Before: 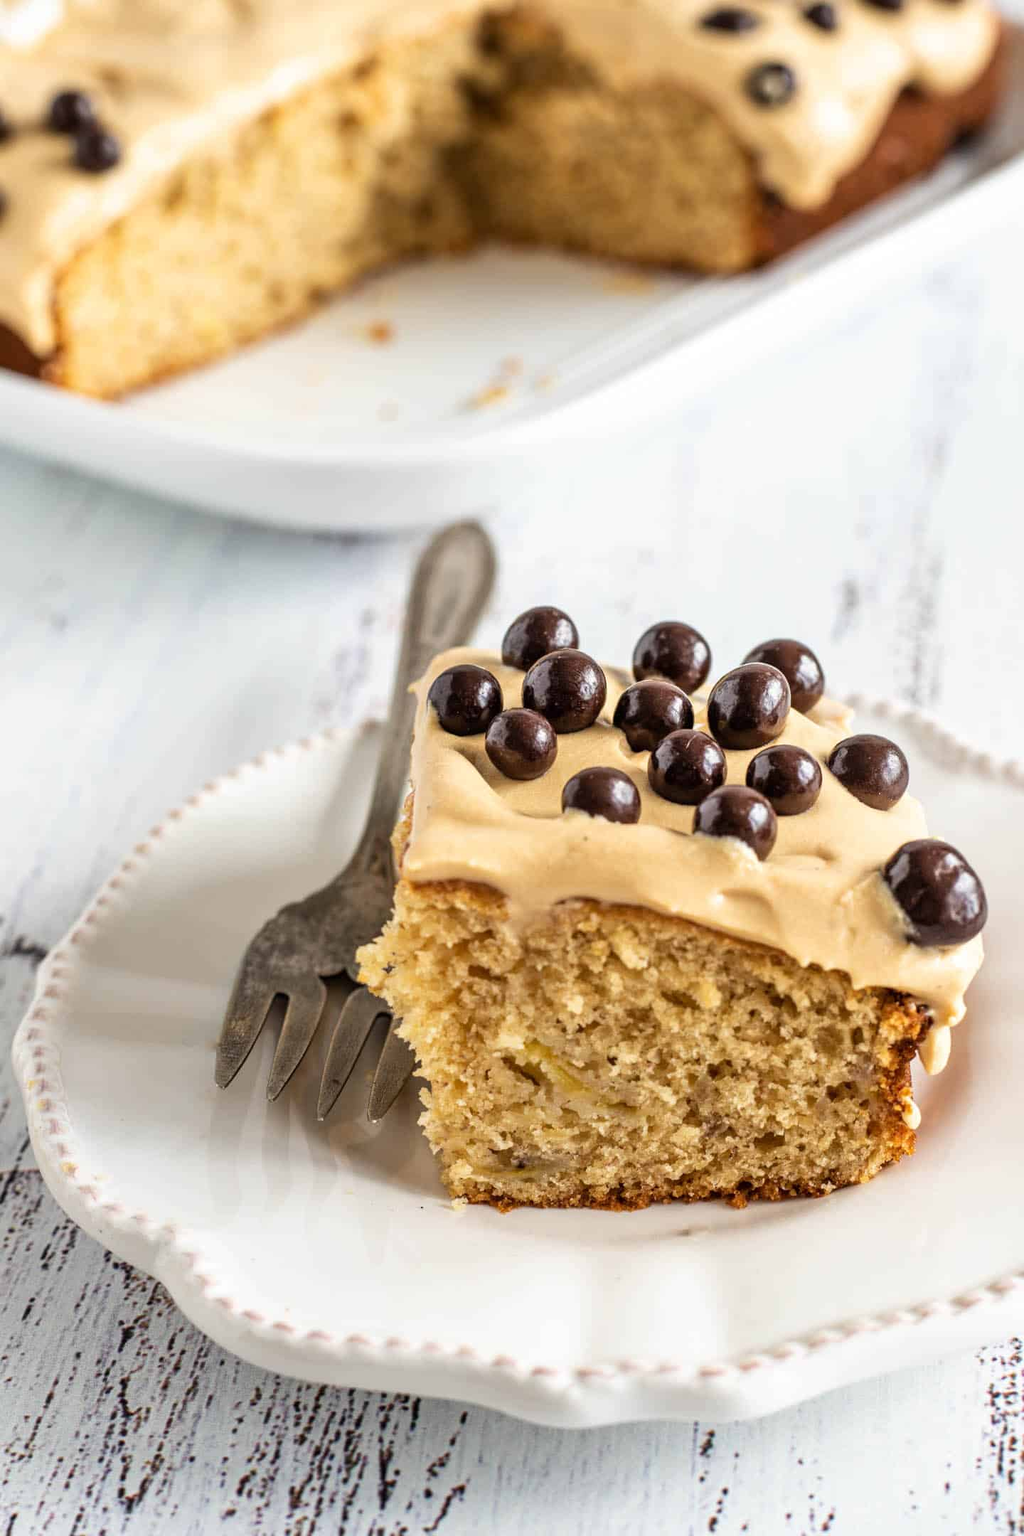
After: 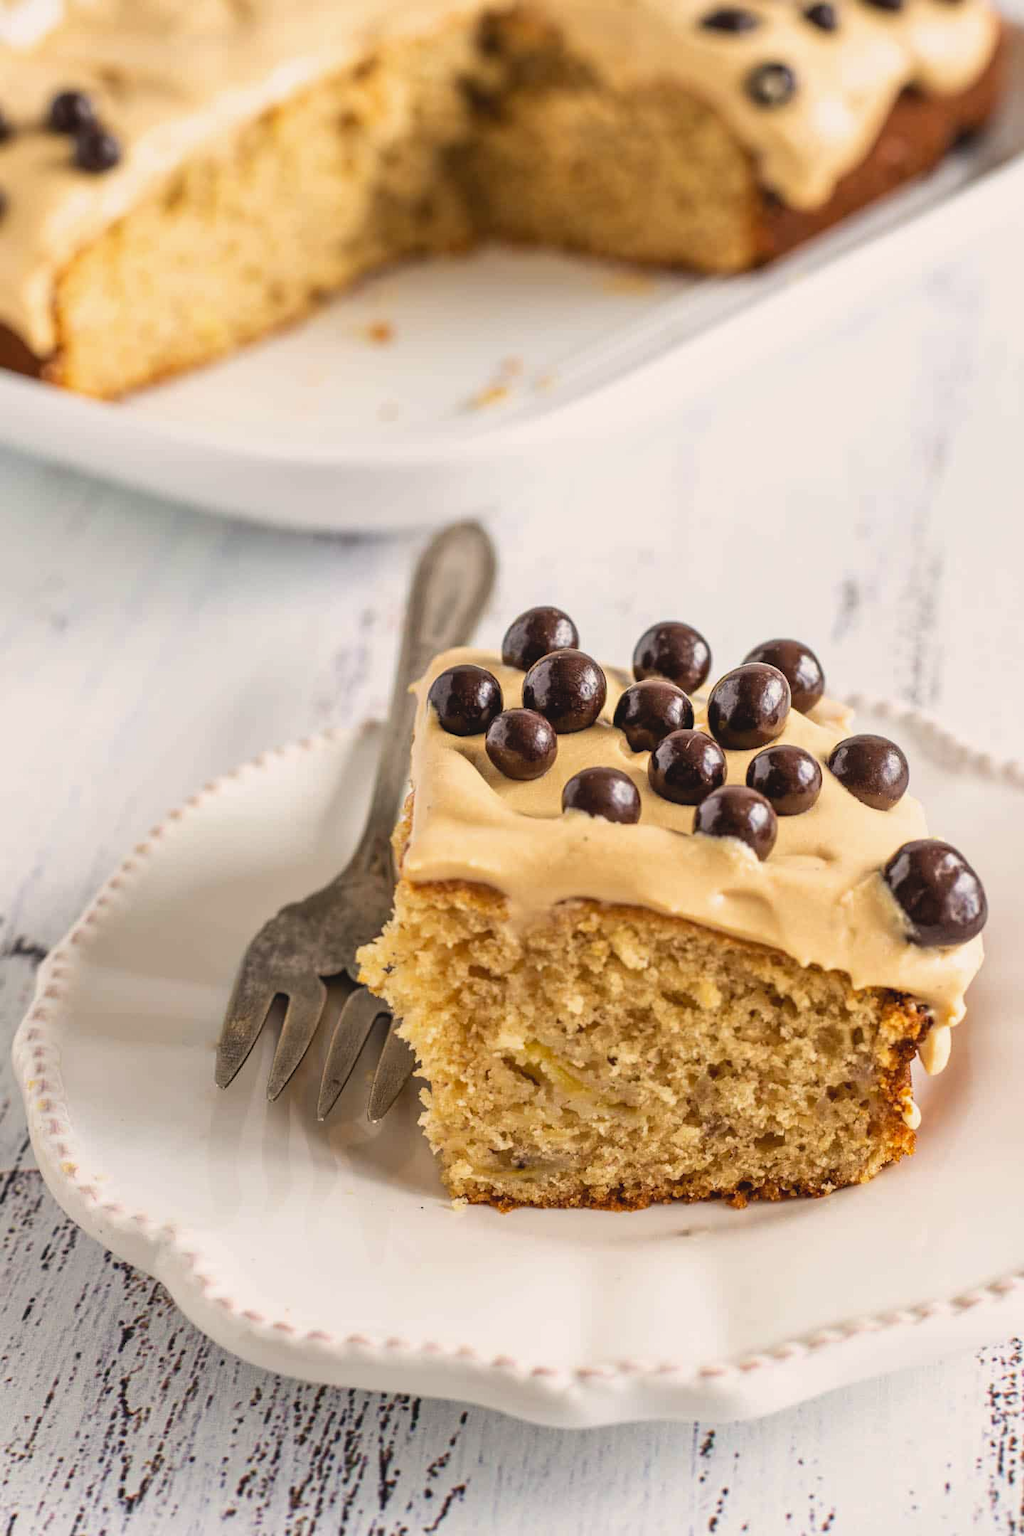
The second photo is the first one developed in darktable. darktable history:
contrast brightness saturation: contrast -0.11
color correction: highlights a* 3.84, highlights b* 5.07
